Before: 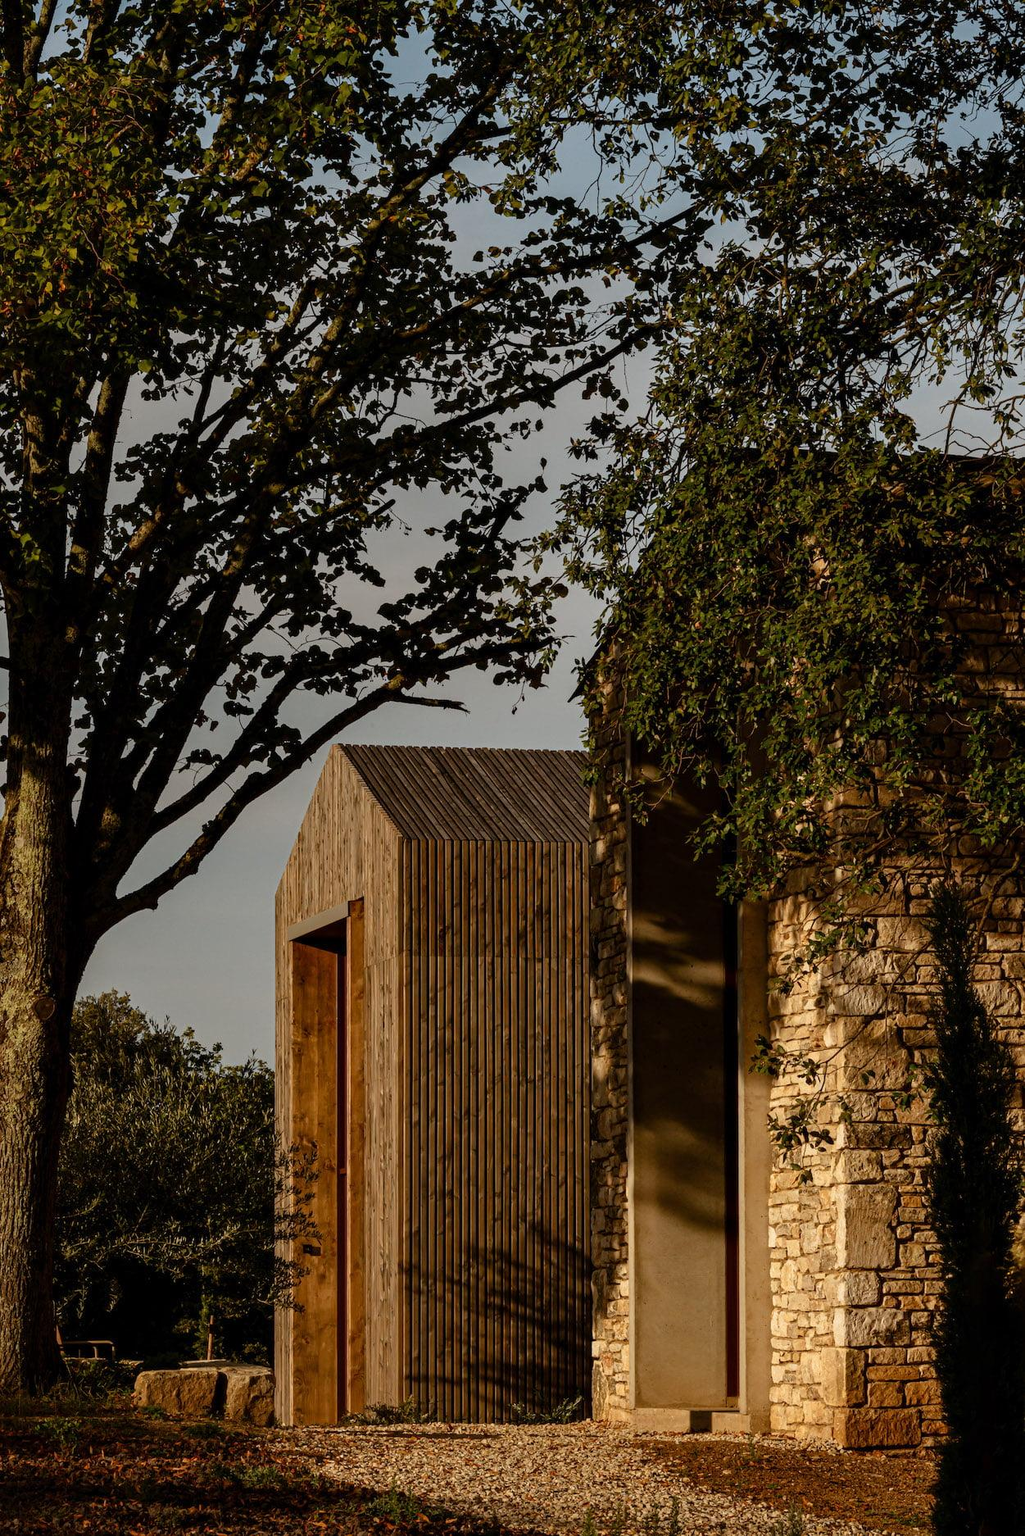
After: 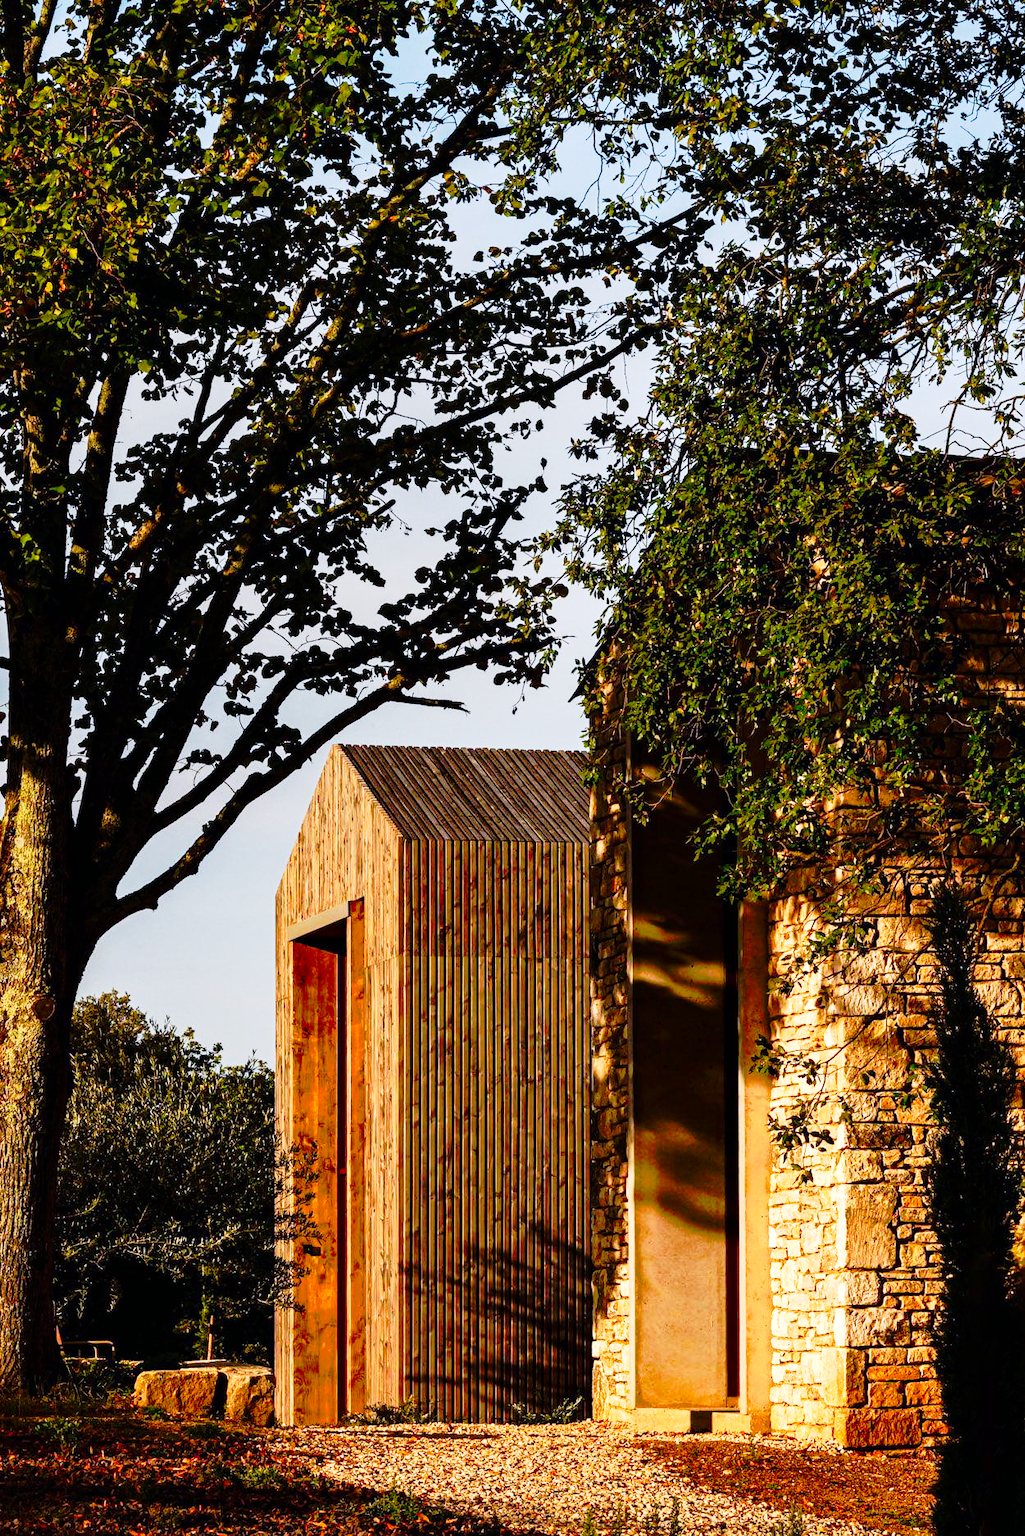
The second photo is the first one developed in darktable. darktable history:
contrast brightness saturation: brightness -0.02, saturation 0.363
tone curve: curves: ch0 [(0, 0) (0.081, 0.033) (0.192, 0.124) (0.283, 0.238) (0.407, 0.476) (0.495, 0.521) (0.661, 0.756) (0.788, 0.87) (1, 0.951)]; ch1 [(0, 0) (0.161, 0.092) (0.35, 0.33) (0.392, 0.392) (0.427, 0.426) (0.479, 0.472) (0.505, 0.497) (0.521, 0.524) (0.567, 0.56) (0.583, 0.592) (0.625, 0.627) (0.678, 0.733) (1, 1)]; ch2 [(0, 0) (0.346, 0.362) (0.404, 0.427) (0.502, 0.499) (0.531, 0.523) (0.544, 0.561) (0.58, 0.59) (0.629, 0.642) (0.717, 0.678) (1, 1)], preserve colors none
exposure: black level correction 0, exposure 1.125 EV, compensate exposure bias true, compensate highlight preservation false
color calibration: illuminant as shot in camera, x 0.366, y 0.378, temperature 4423.5 K, saturation algorithm version 1 (2020)
